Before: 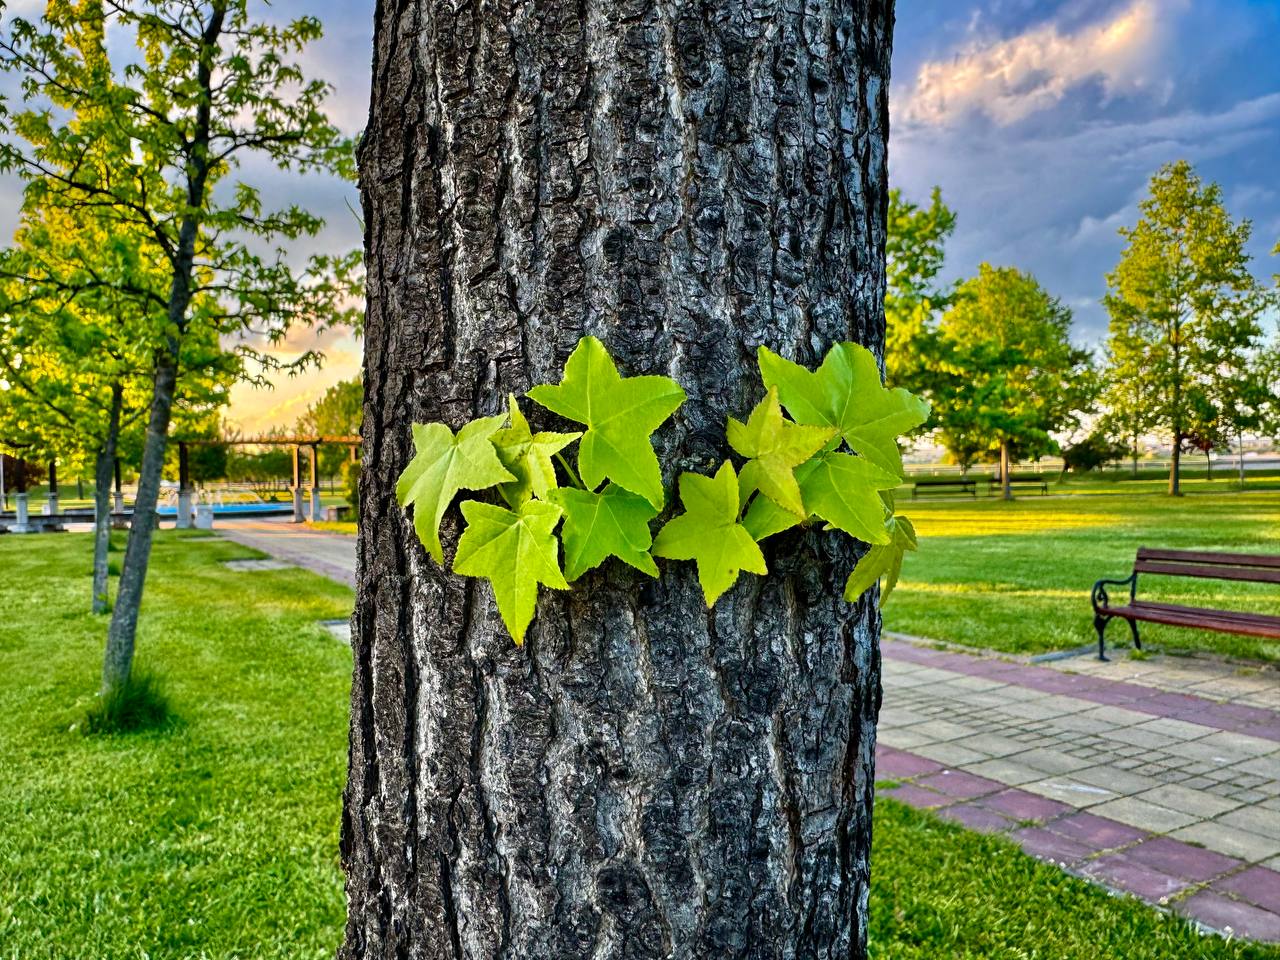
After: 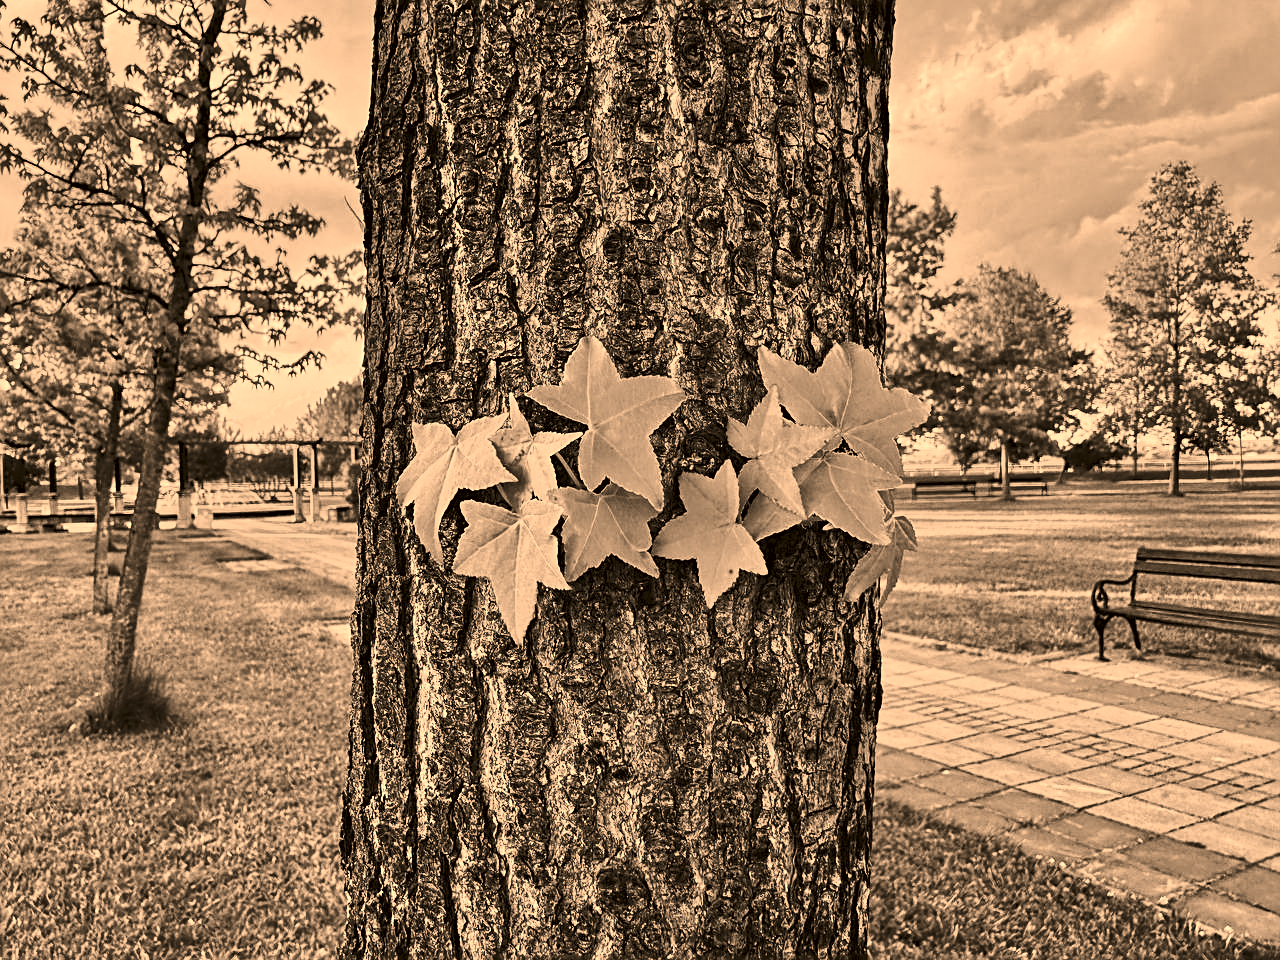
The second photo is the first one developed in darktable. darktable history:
color calibration: output gray [0.22, 0.42, 0.37, 0], gray › normalize channels true, illuminant same as pipeline (D50), adaptation XYZ, x 0.346, y 0.359, gamut compression 0
tone curve: curves: ch0 [(0, 0) (0.003, 0.045) (0.011, 0.054) (0.025, 0.069) (0.044, 0.083) (0.069, 0.101) (0.1, 0.119) (0.136, 0.146) (0.177, 0.177) (0.224, 0.221) (0.277, 0.277) (0.335, 0.362) (0.399, 0.452) (0.468, 0.571) (0.543, 0.666) (0.623, 0.758) (0.709, 0.853) (0.801, 0.896) (0.898, 0.945) (1, 1)], preserve colors none
sharpen: on, module defaults
color correction: highlights a* 17.94, highlights b* 35.39, shadows a* 1.48, shadows b* 6.42, saturation 1.01
haze removal: compatibility mode true, adaptive false
